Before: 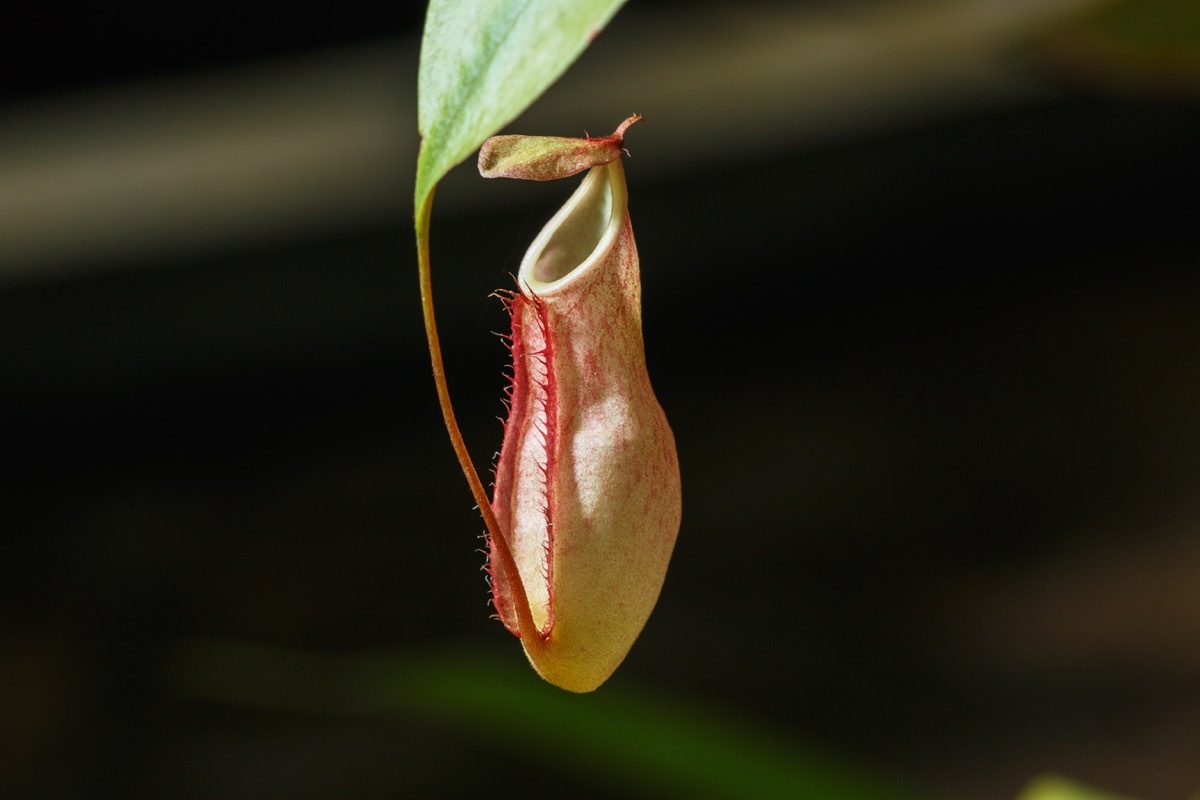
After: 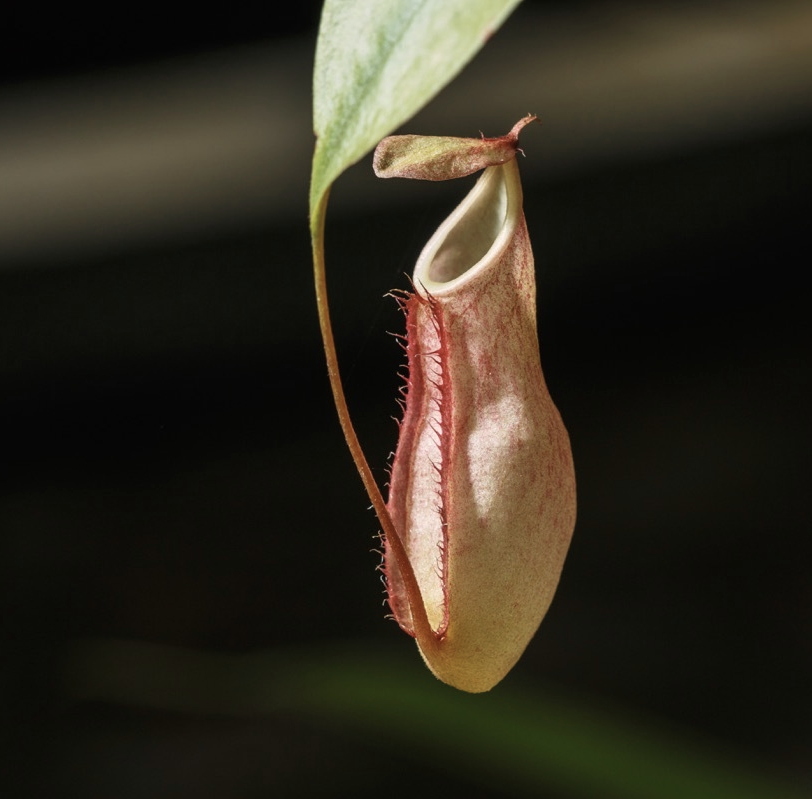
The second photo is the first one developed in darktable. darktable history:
crop and rotate: left 8.833%, right 23.497%
color correction: highlights a* 5.52, highlights b* 5.26, saturation 0.678
color zones: curves: ch1 [(0, 0.513) (0.143, 0.524) (0.286, 0.511) (0.429, 0.506) (0.571, 0.503) (0.714, 0.503) (0.857, 0.508) (1, 0.513)]
